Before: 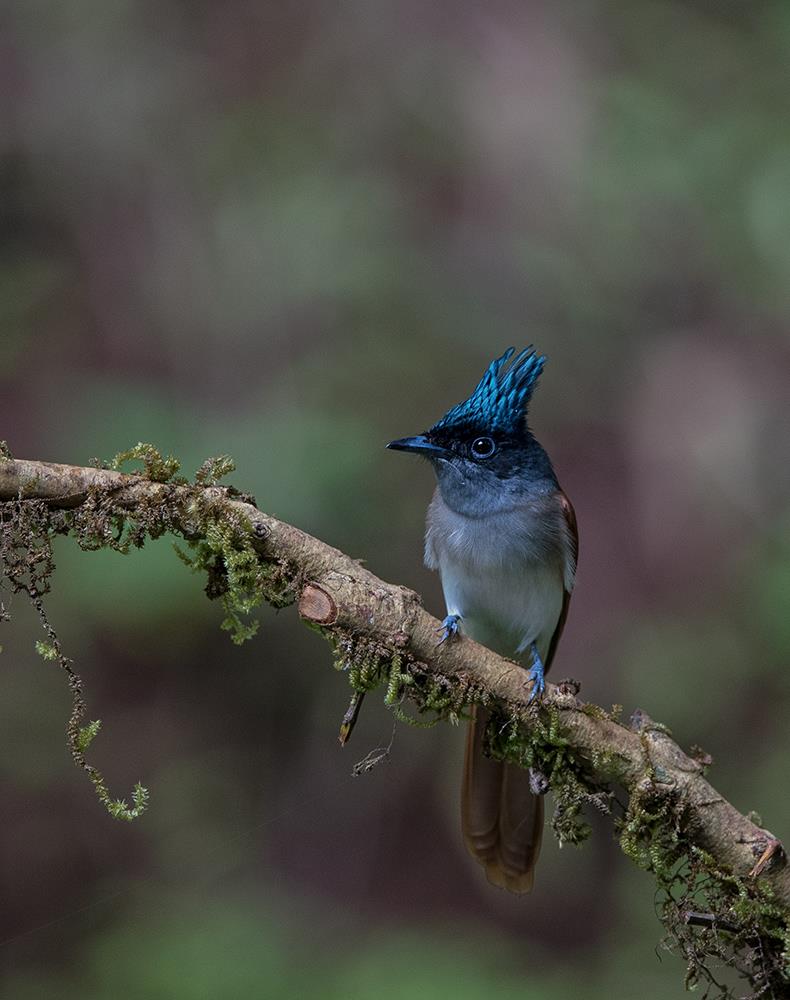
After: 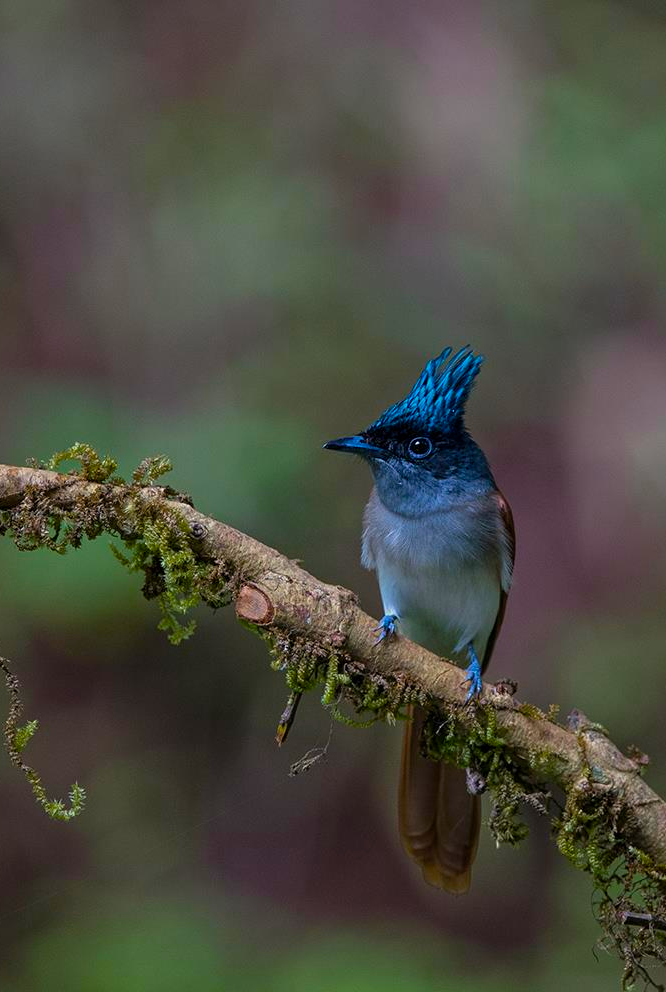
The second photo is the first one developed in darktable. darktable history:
color balance rgb: perceptual saturation grading › global saturation 30%, global vibrance 30%
crop: left 8.026%, right 7.374%
